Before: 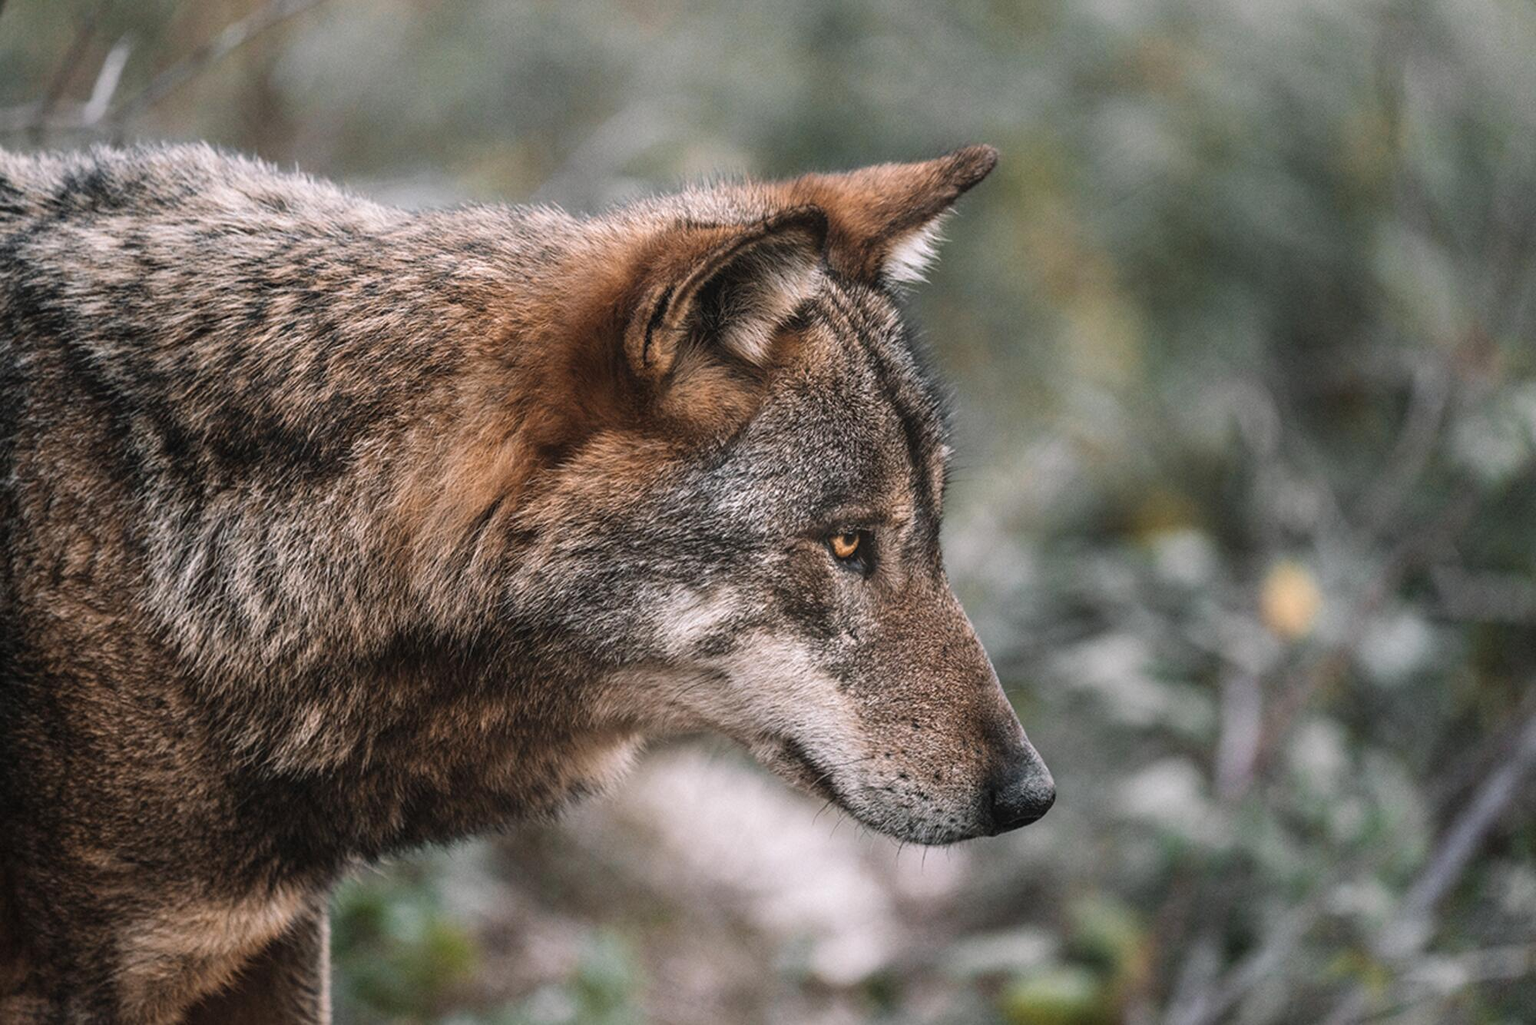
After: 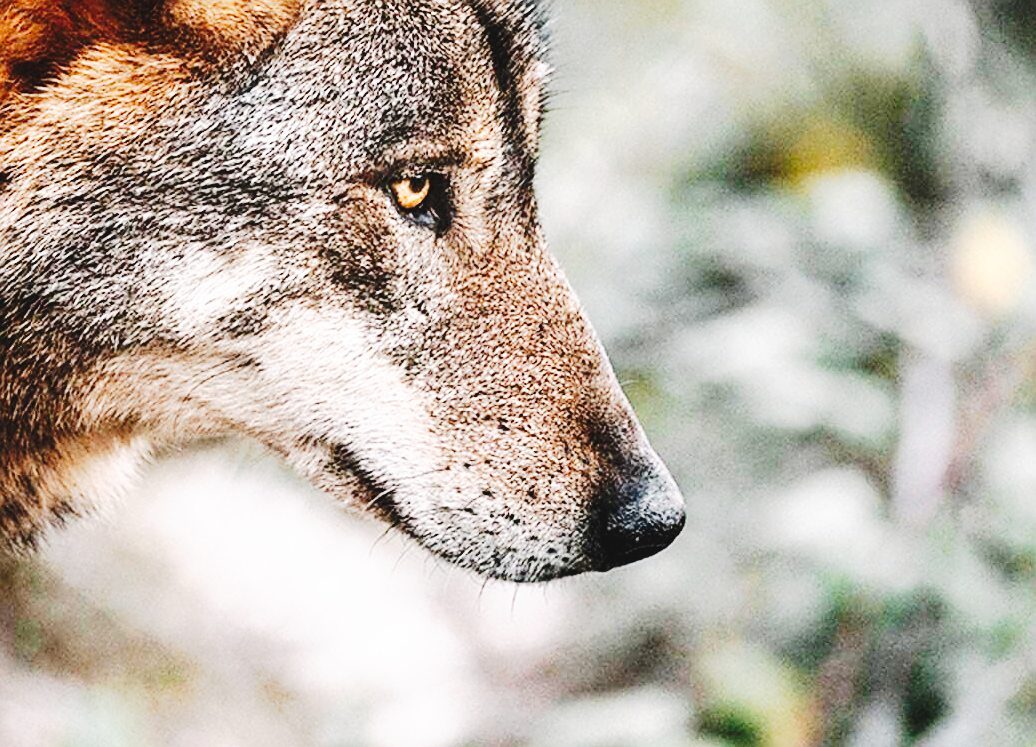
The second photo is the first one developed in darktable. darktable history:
sharpen: on, module defaults
base curve: curves: ch0 [(0, 0) (0.007, 0.004) (0.027, 0.03) (0.046, 0.07) (0.207, 0.54) (0.442, 0.872) (0.673, 0.972) (1, 1)], preserve colors none
crop: left 34.479%, top 38.822%, right 13.718%, bottom 5.172%
tone curve: curves: ch0 [(0, 0) (0.003, 0.054) (0.011, 0.057) (0.025, 0.056) (0.044, 0.062) (0.069, 0.071) (0.1, 0.088) (0.136, 0.111) (0.177, 0.146) (0.224, 0.19) (0.277, 0.261) (0.335, 0.363) (0.399, 0.458) (0.468, 0.562) (0.543, 0.653) (0.623, 0.725) (0.709, 0.801) (0.801, 0.853) (0.898, 0.915) (1, 1)], preserve colors none
